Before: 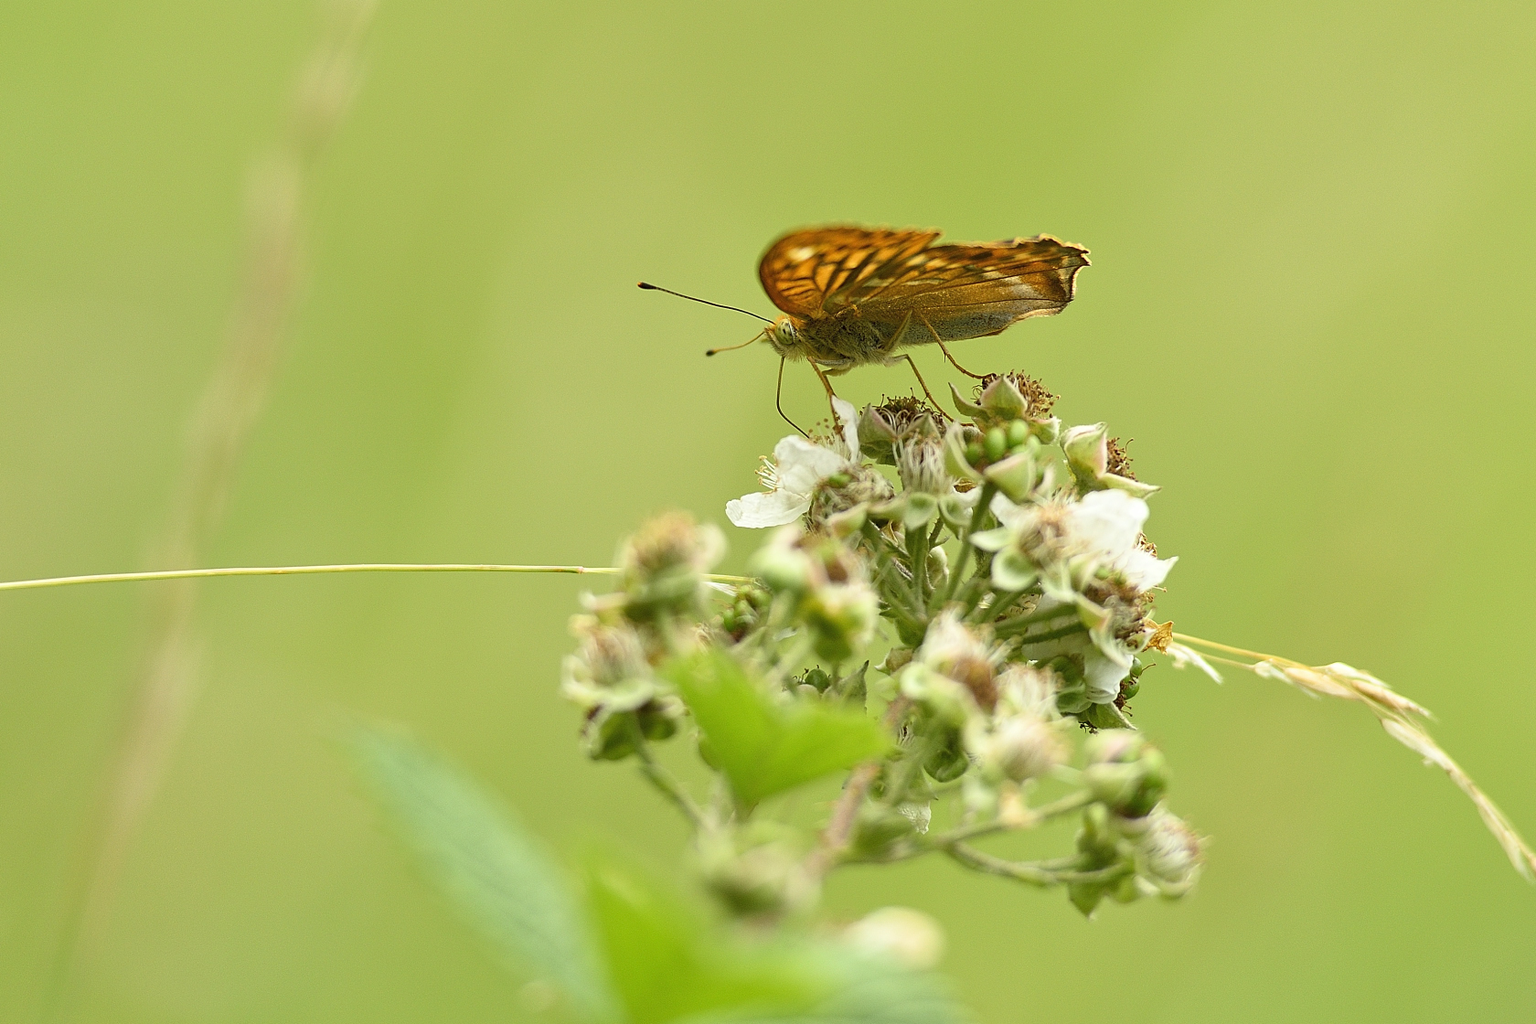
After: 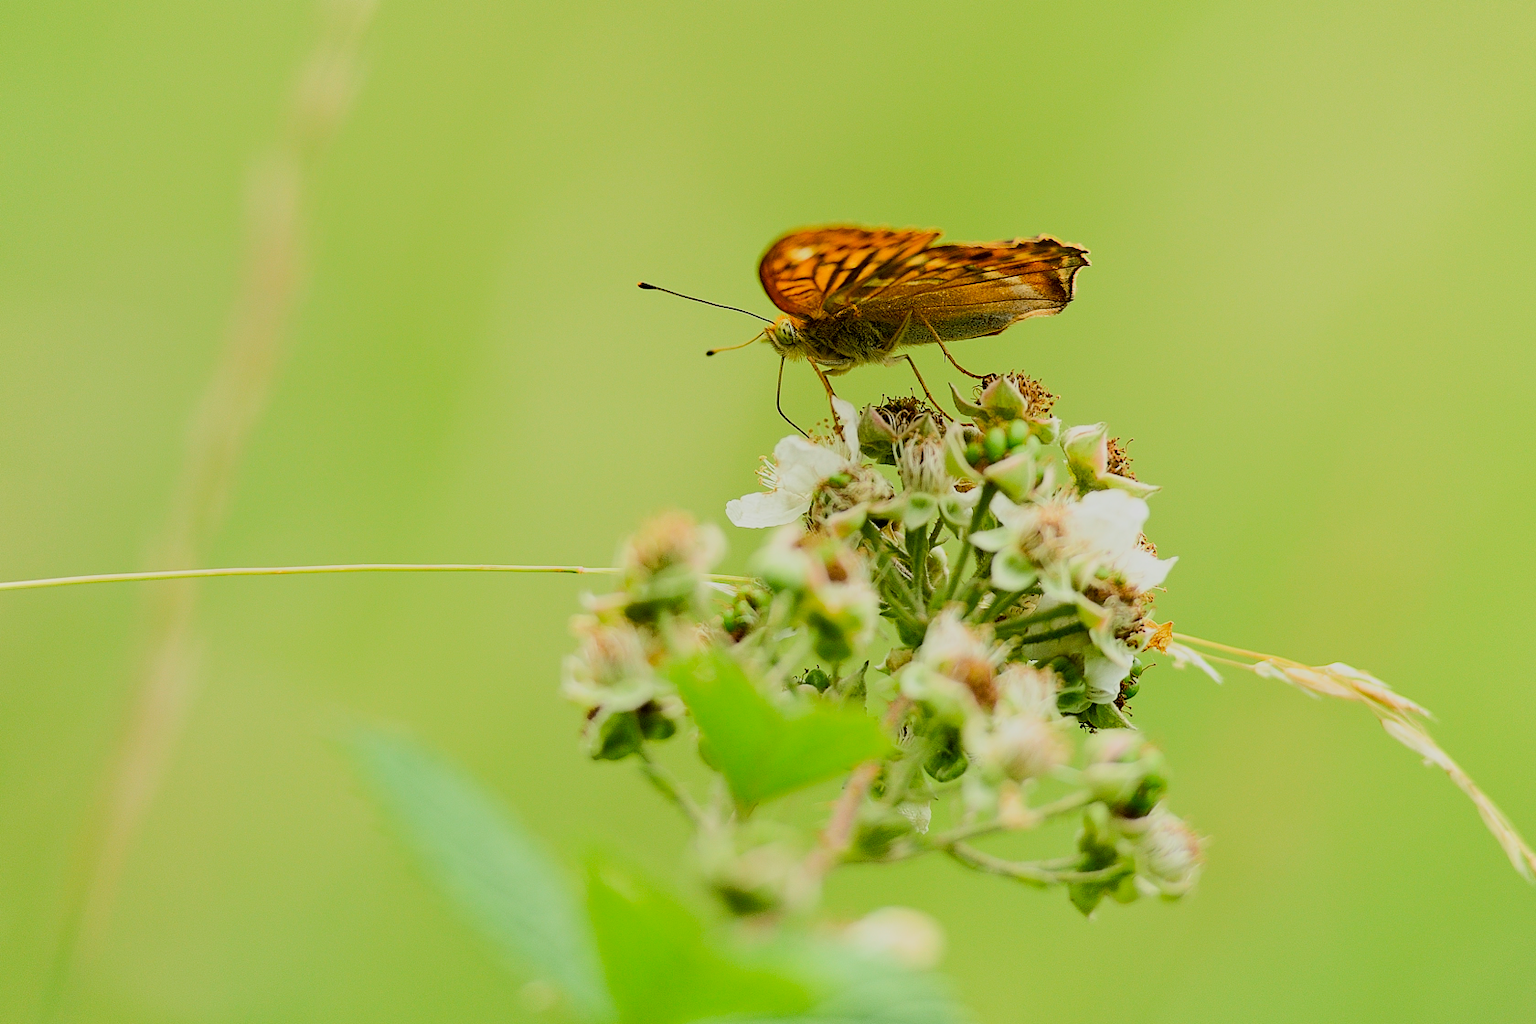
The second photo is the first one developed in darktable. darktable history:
filmic rgb: black relative exposure -6.82 EV, white relative exposure 5.89 EV, hardness 2.71
contrast brightness saturation: contrast 0.08, saturation 0.2
shadows and highlights: shadows -62.32, white point adjustment -5.22, highlights 61.59
